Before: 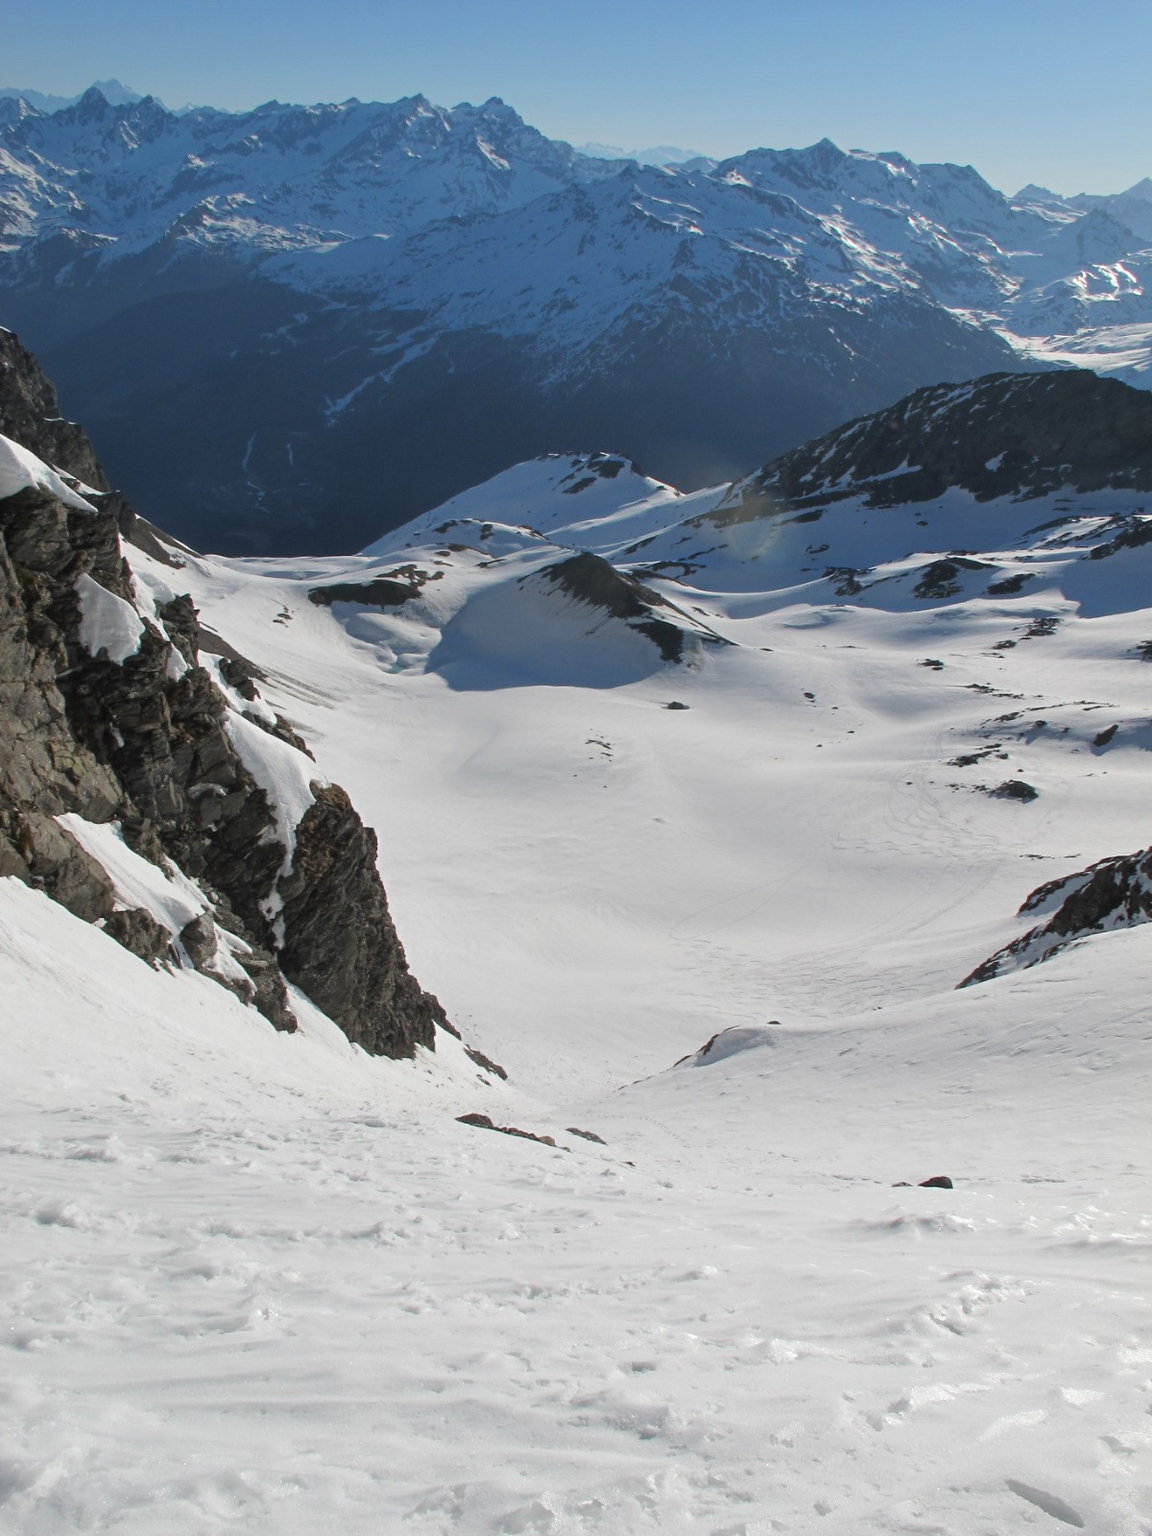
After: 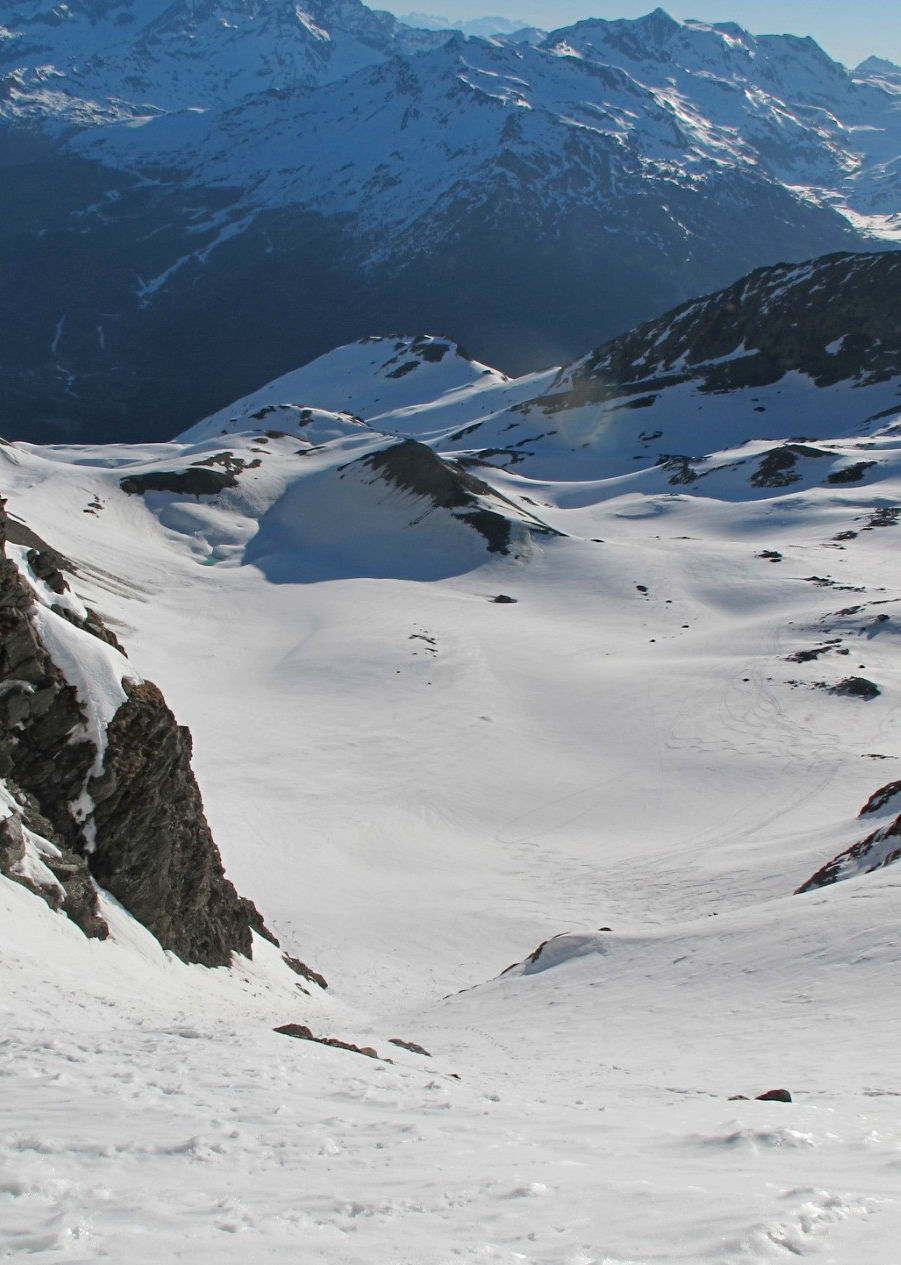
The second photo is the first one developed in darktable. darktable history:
haze removal: compatibility mode true, adaptive false
crop: left 16.762%, top 8.509%, right 8.154%, bottom 12.411%
